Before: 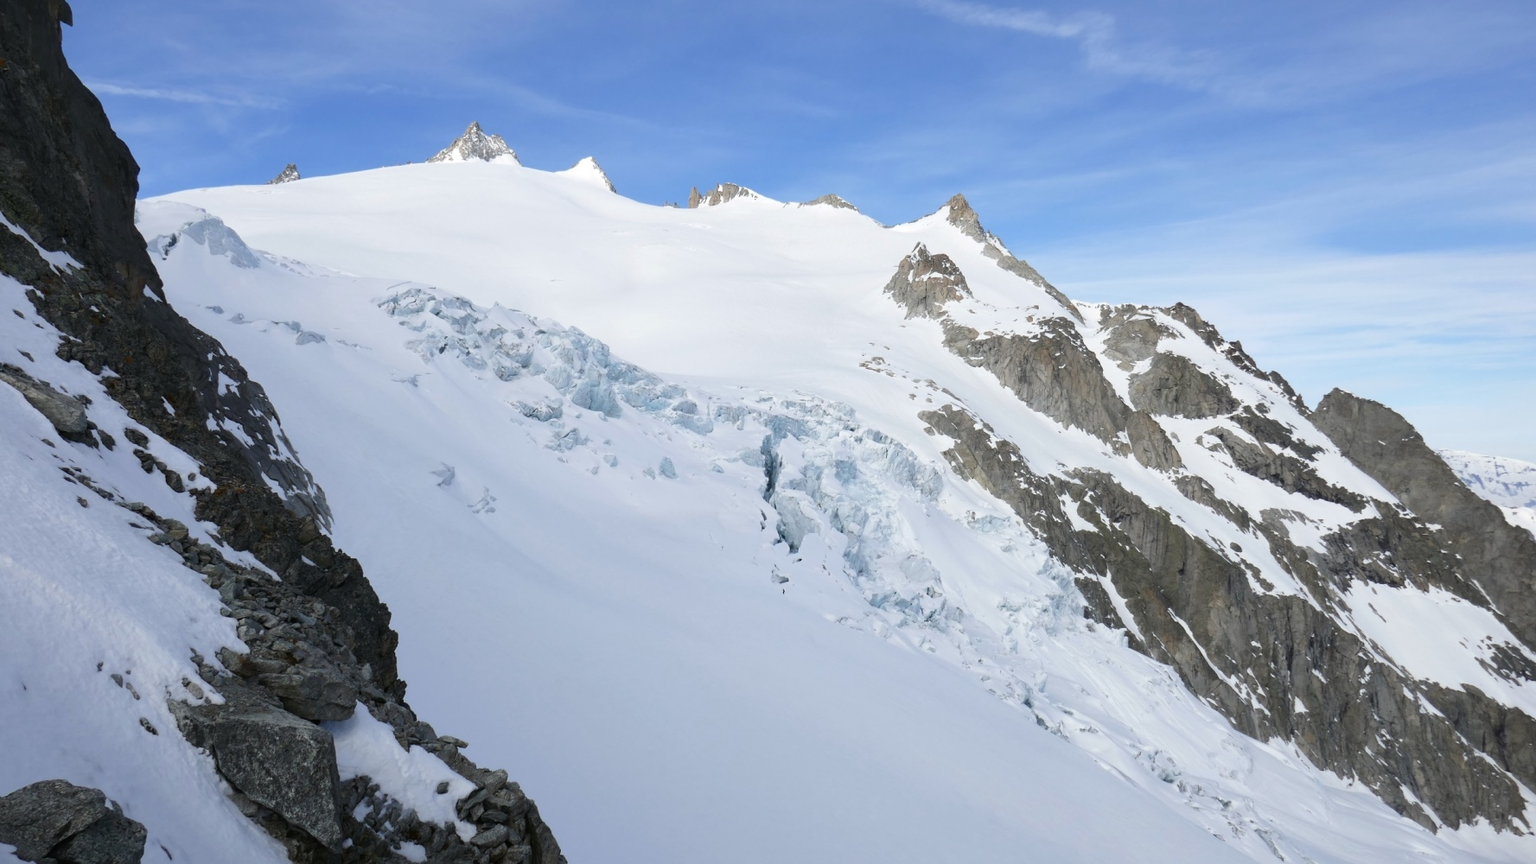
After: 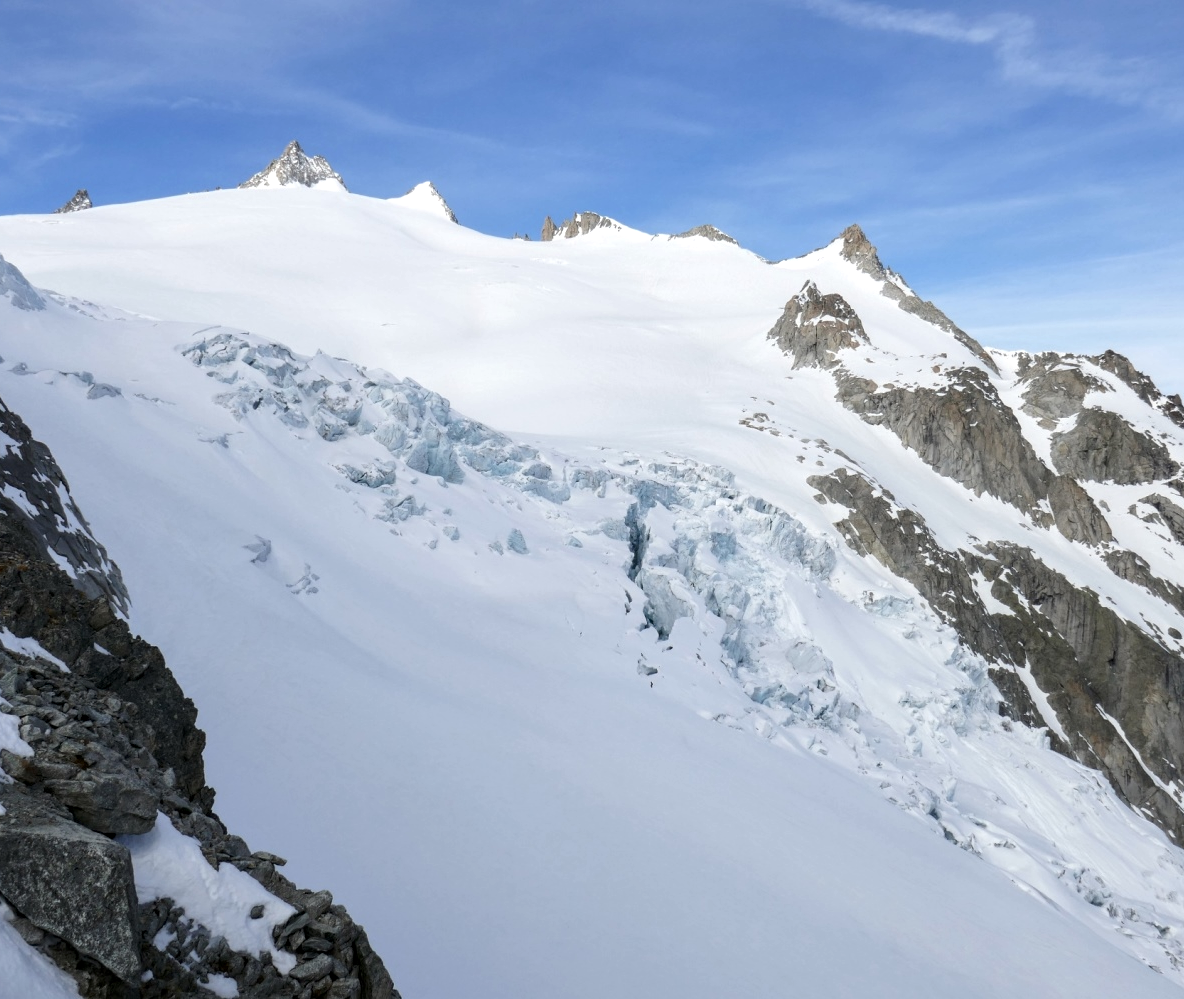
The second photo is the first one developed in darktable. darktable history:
local contrast: detail 130%
crop and rotate: left 14.385%, right 18.948%
